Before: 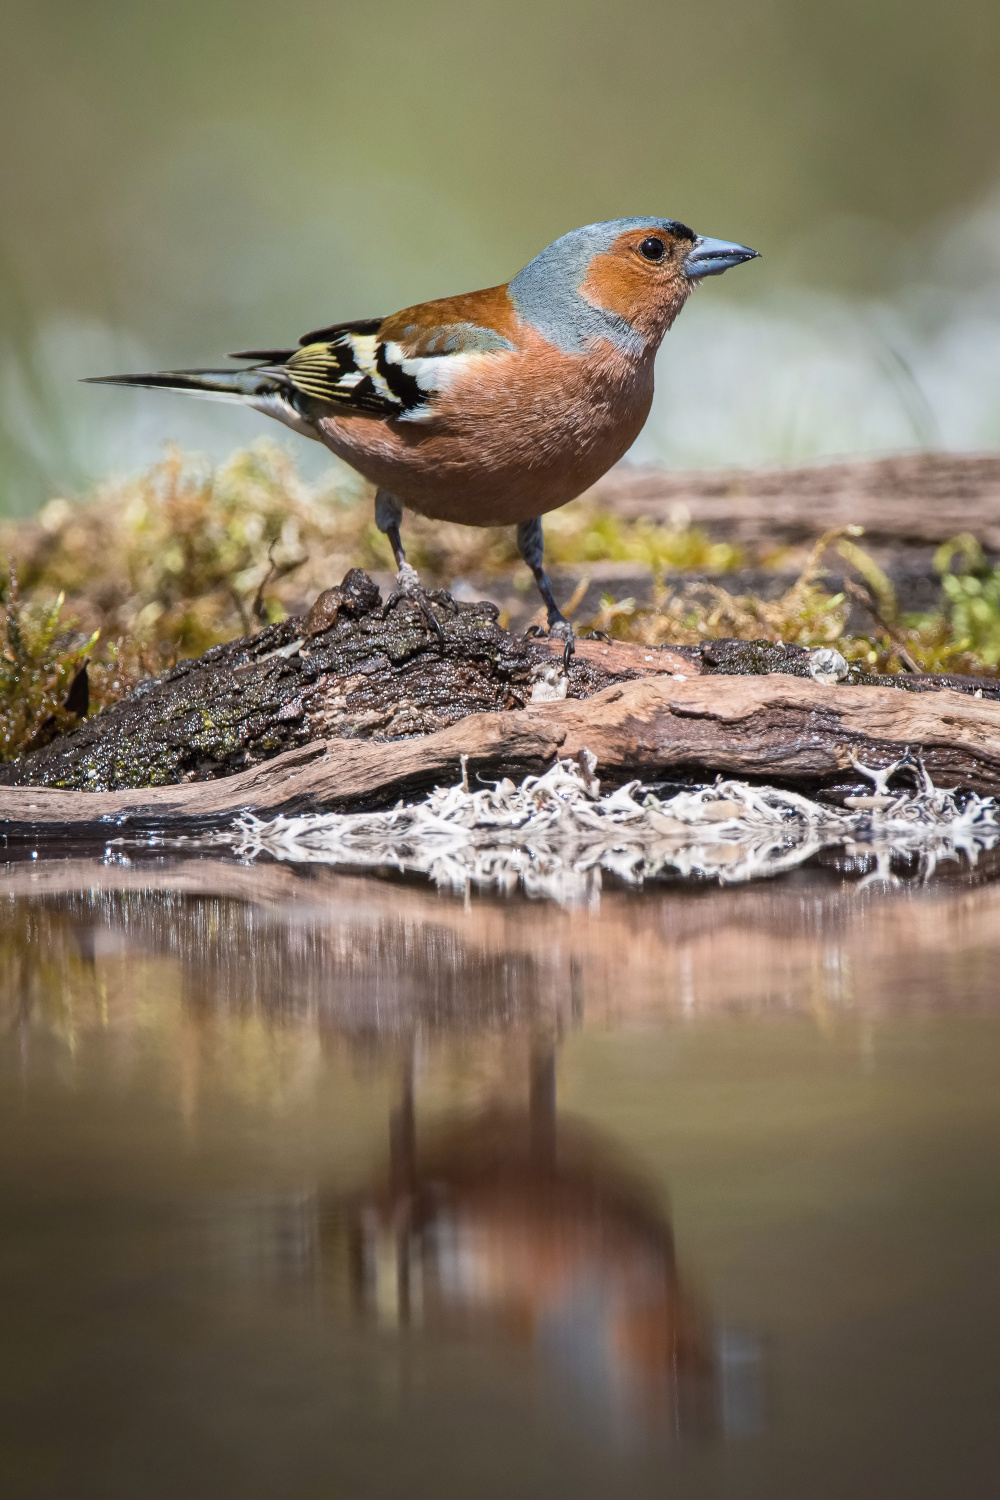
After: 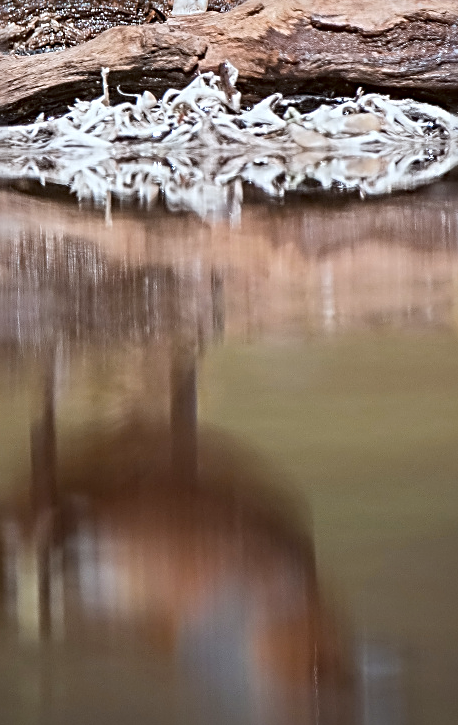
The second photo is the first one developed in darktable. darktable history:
crop: left 35.976%, top 45.819%, right 18.162%, bottom 5.807%
color correction: highlights a* -3.28, highlights b* -6.24, shadows a* 3.1, shadows b* 5.19
sharpen: radius 2.817, amount 0.715
shadows and highlights: shadows 43.71, white point adjustment -1.46, soften with gaussian
